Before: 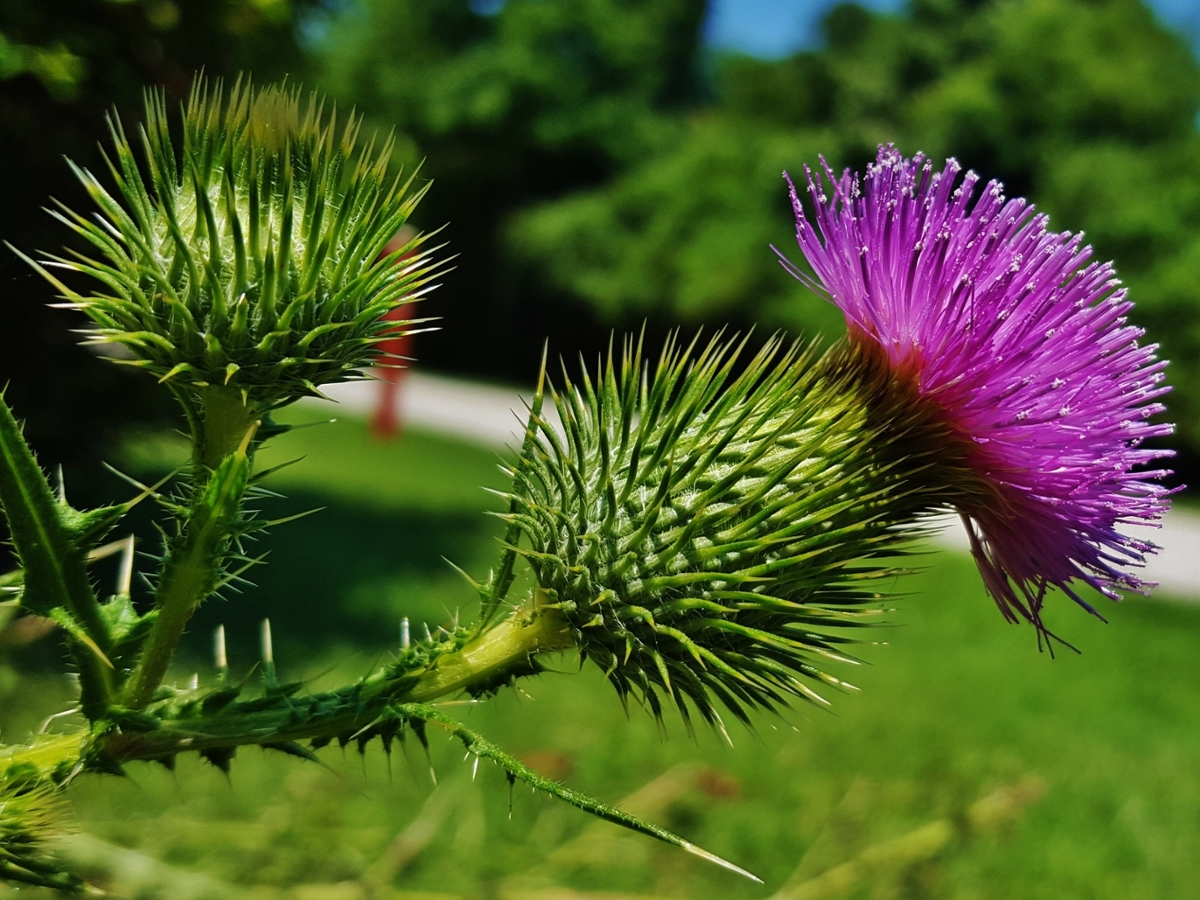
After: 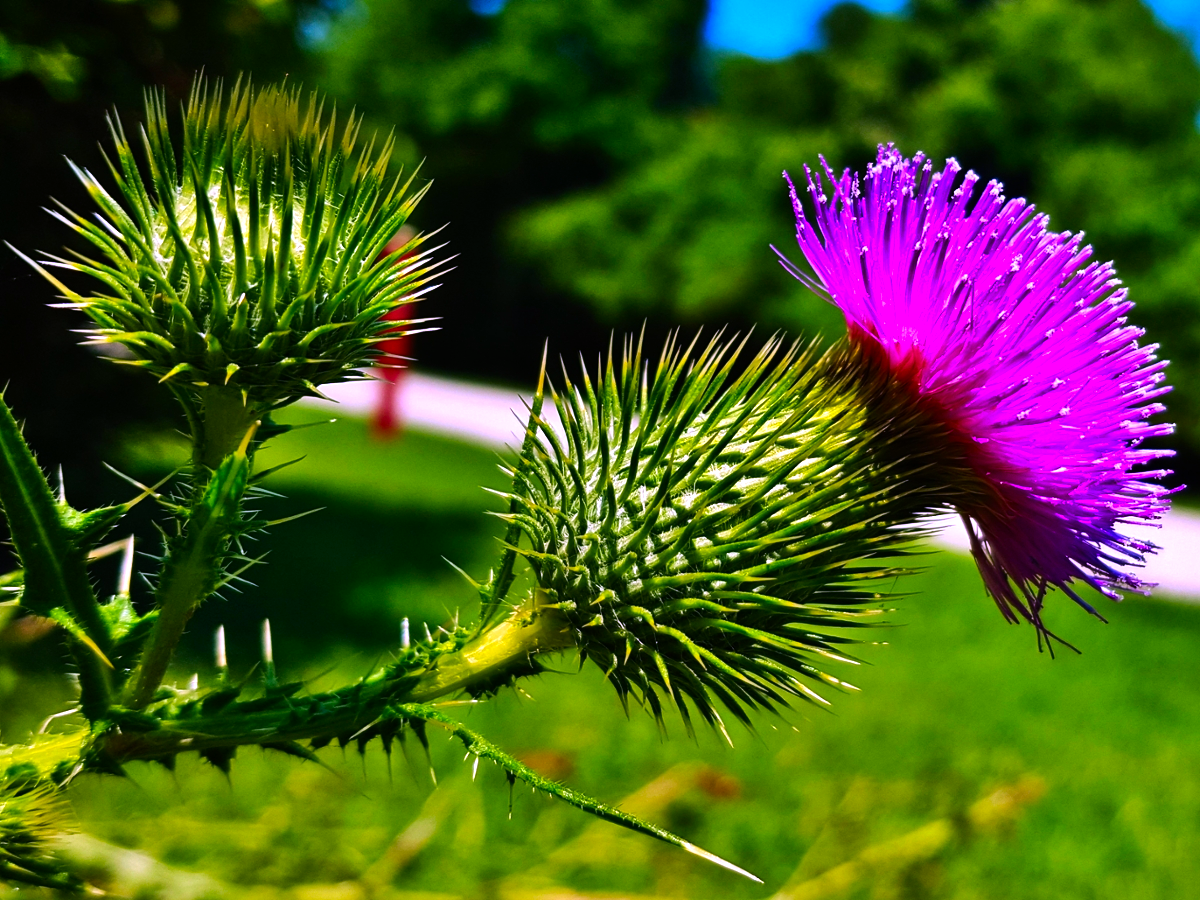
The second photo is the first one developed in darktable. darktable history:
color correction: highlights a* 19.5, highlights b* -11.53, saturation 1.69
tone equalizer: -8 EV -0.75 EV, -7 EV -0.7 EV, -6 EV -0.6 EV, -5 EV -0.4 EV, -3 EV 0.4 EV, -2 EV 0.6 EV, -1 EV 0.7 EV, +0 EV 0.75 EV, edges refinement/feathering 500, mask exposure compensation -1.57 EV, preserve details no
white balance: red 0.948, green 1.02, blue 1.176
